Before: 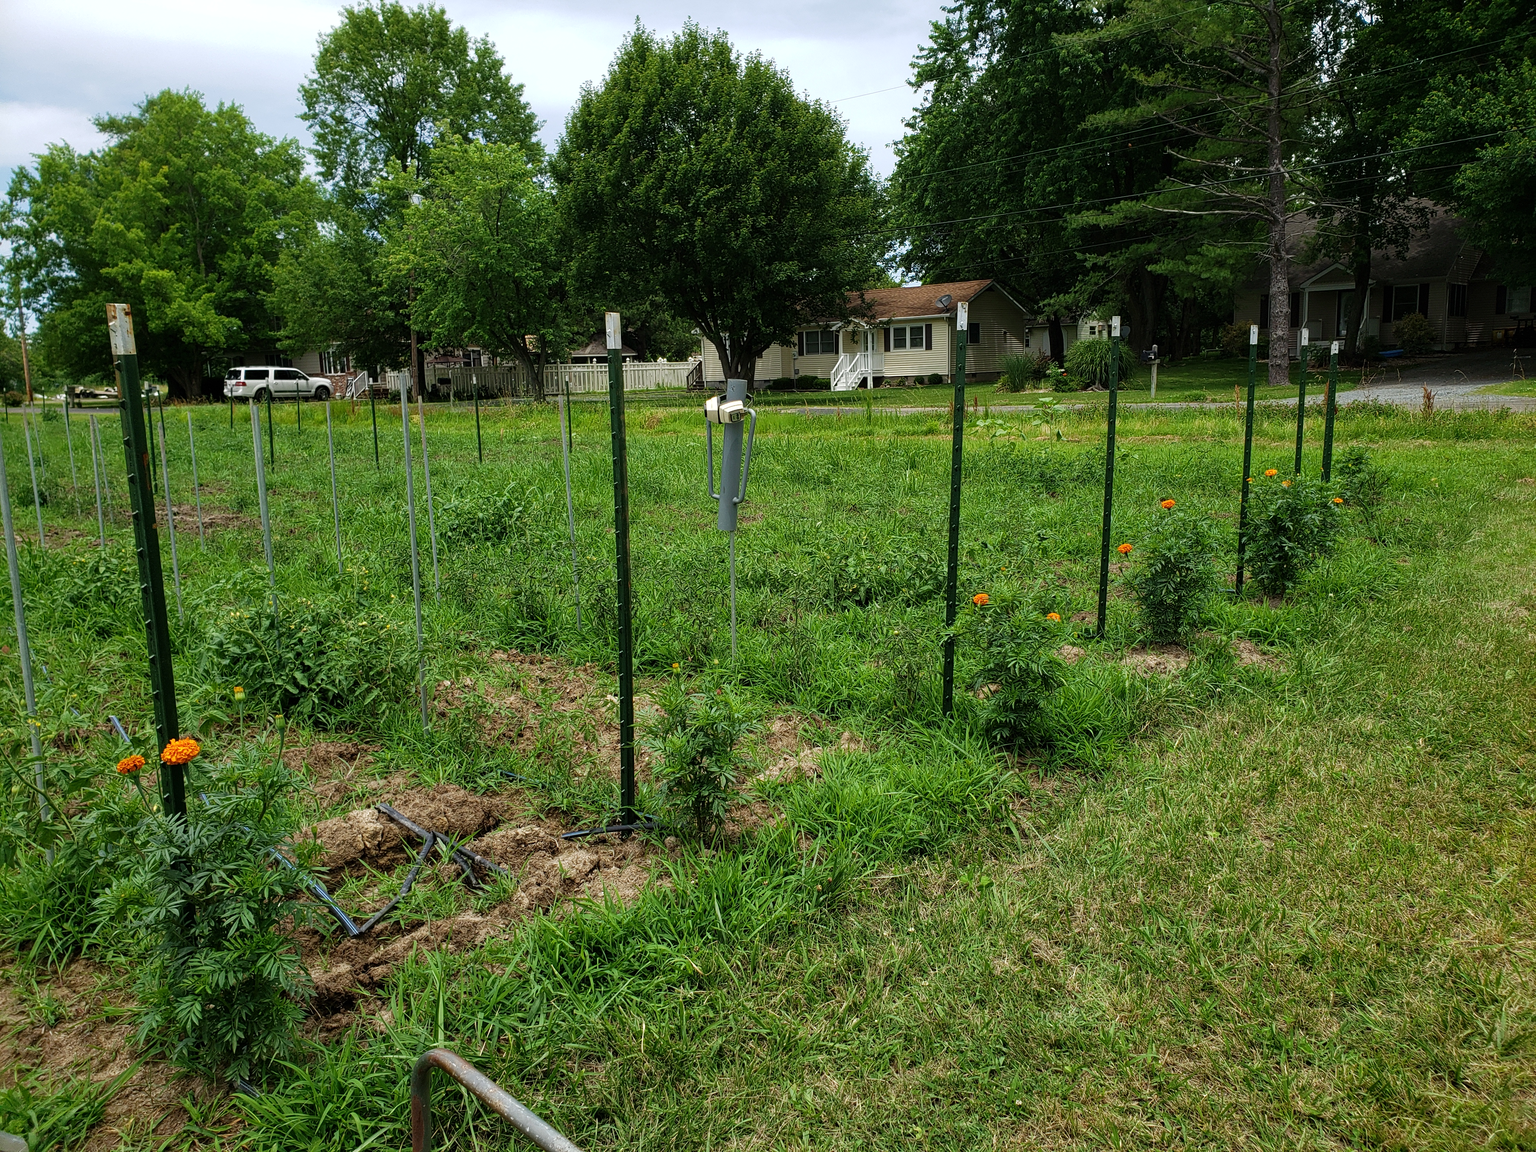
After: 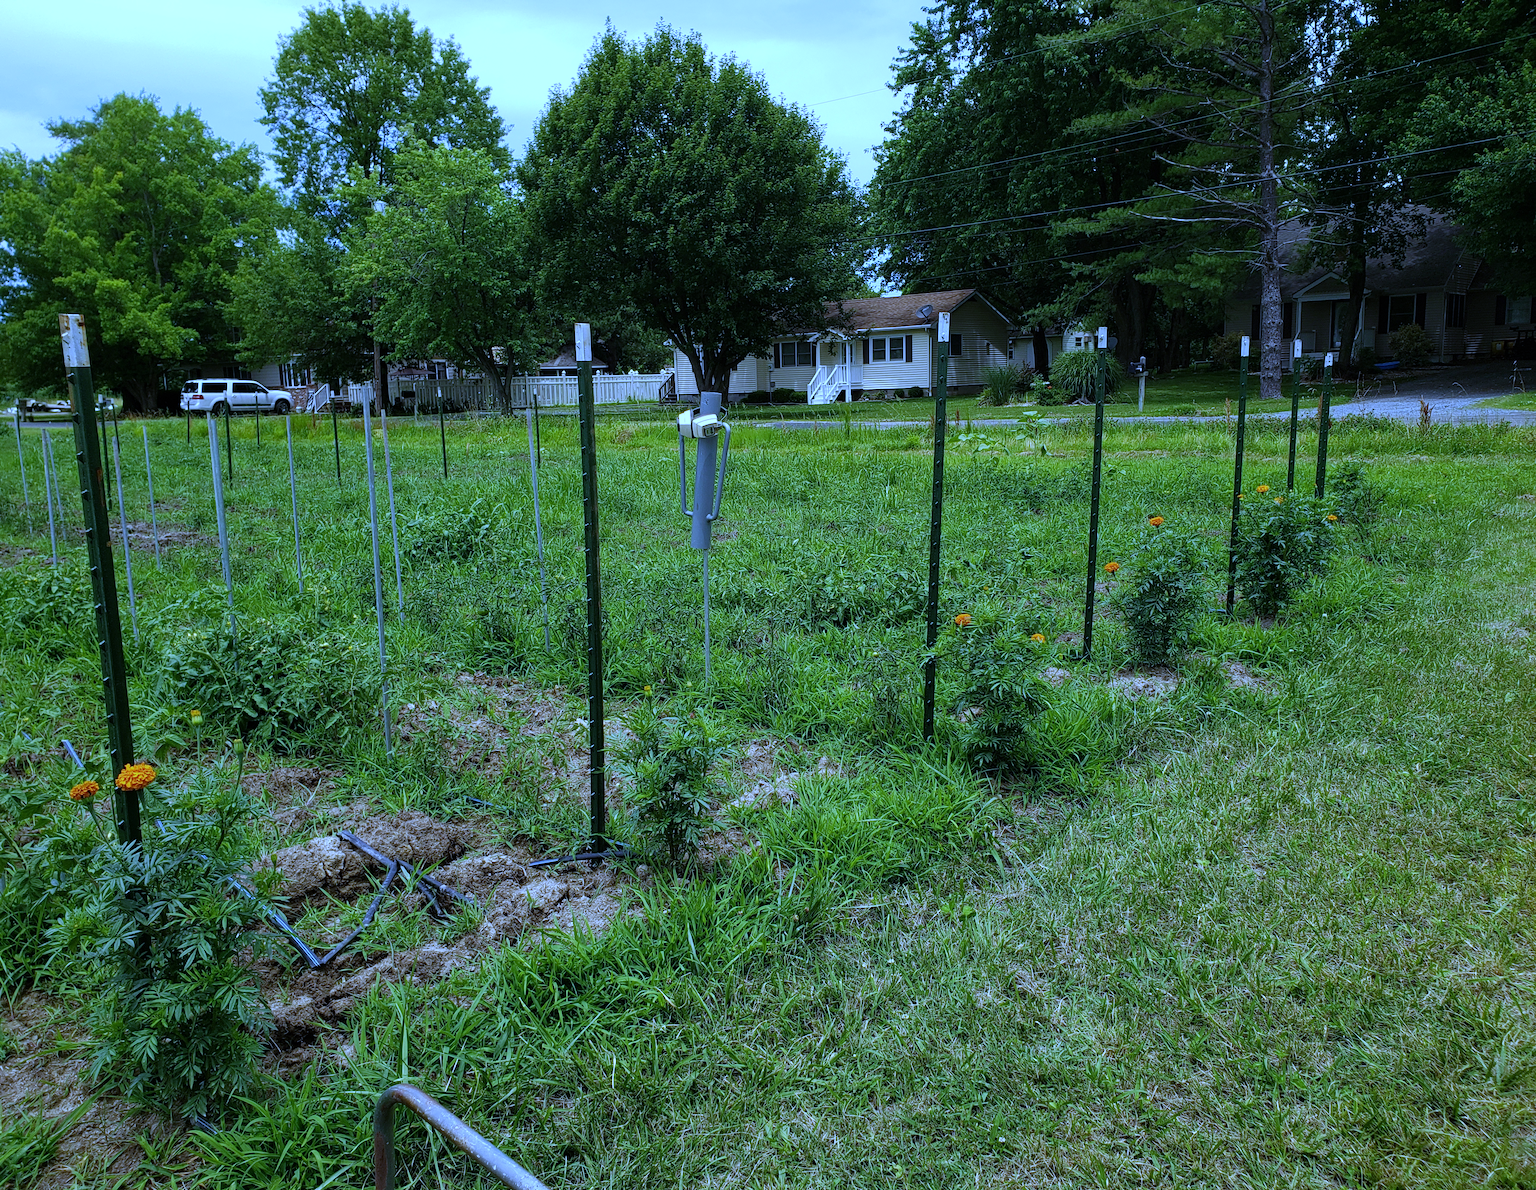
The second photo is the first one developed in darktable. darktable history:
white balance: red 0.766, blue 1.537
crop and rotate: left 3.238%
